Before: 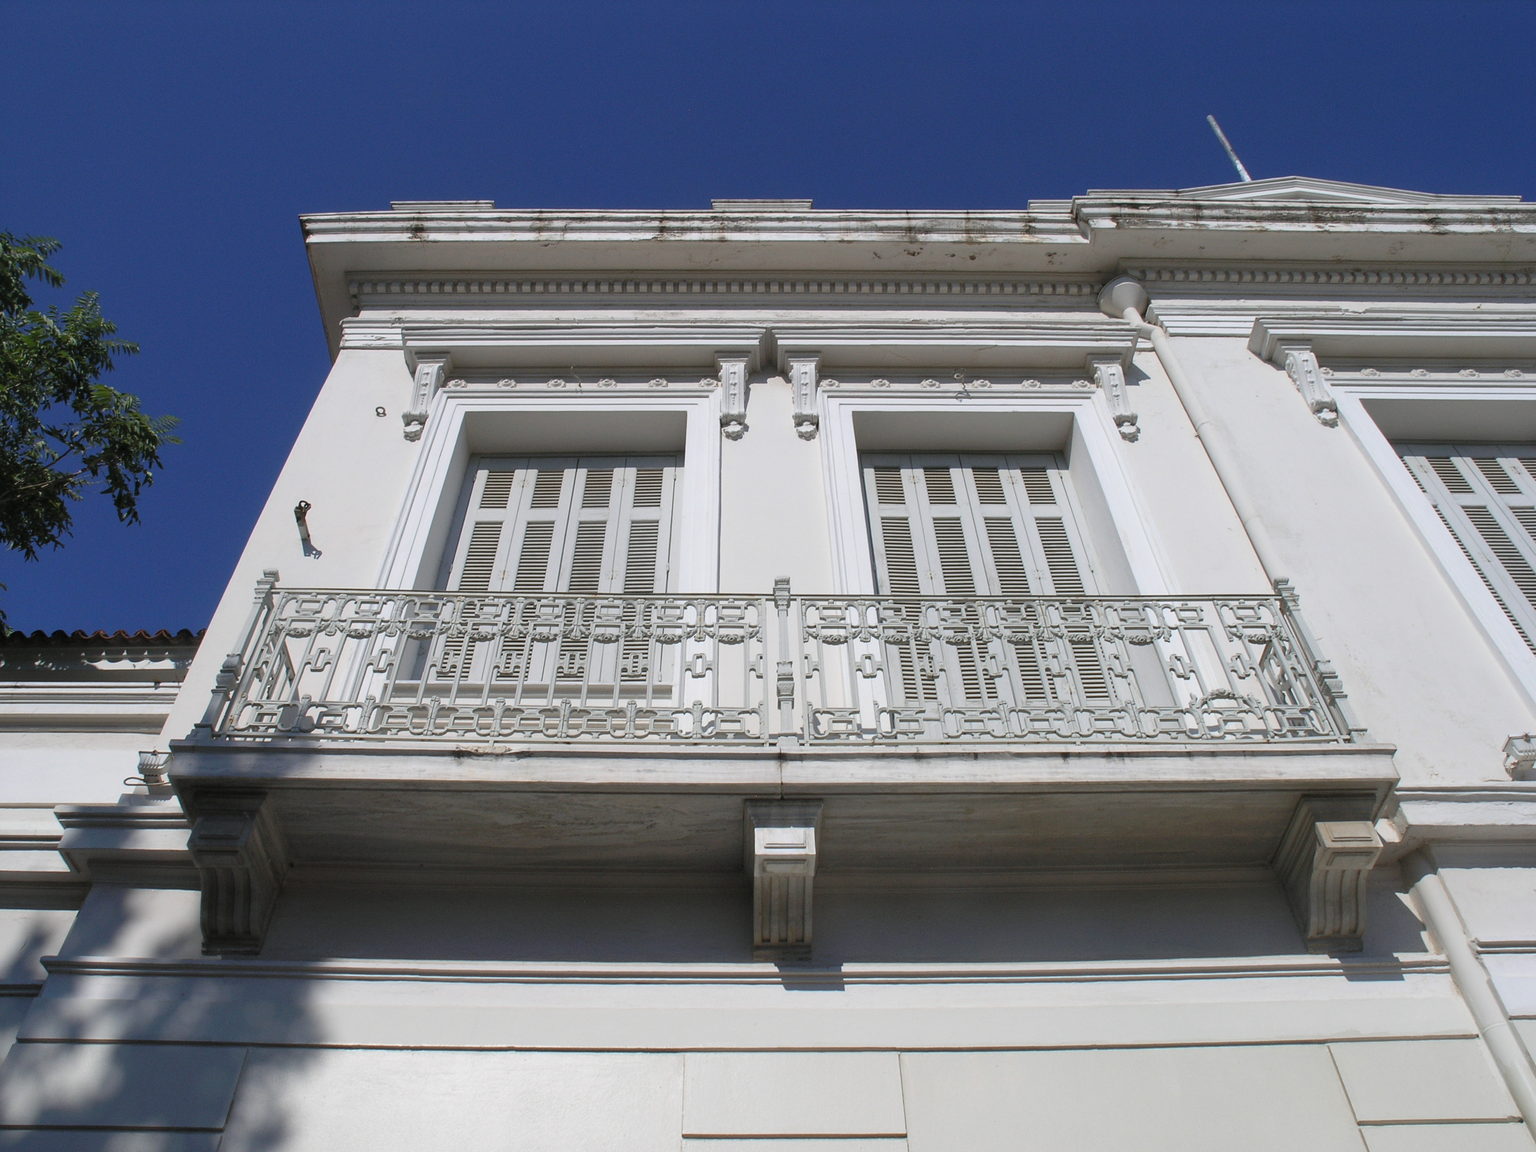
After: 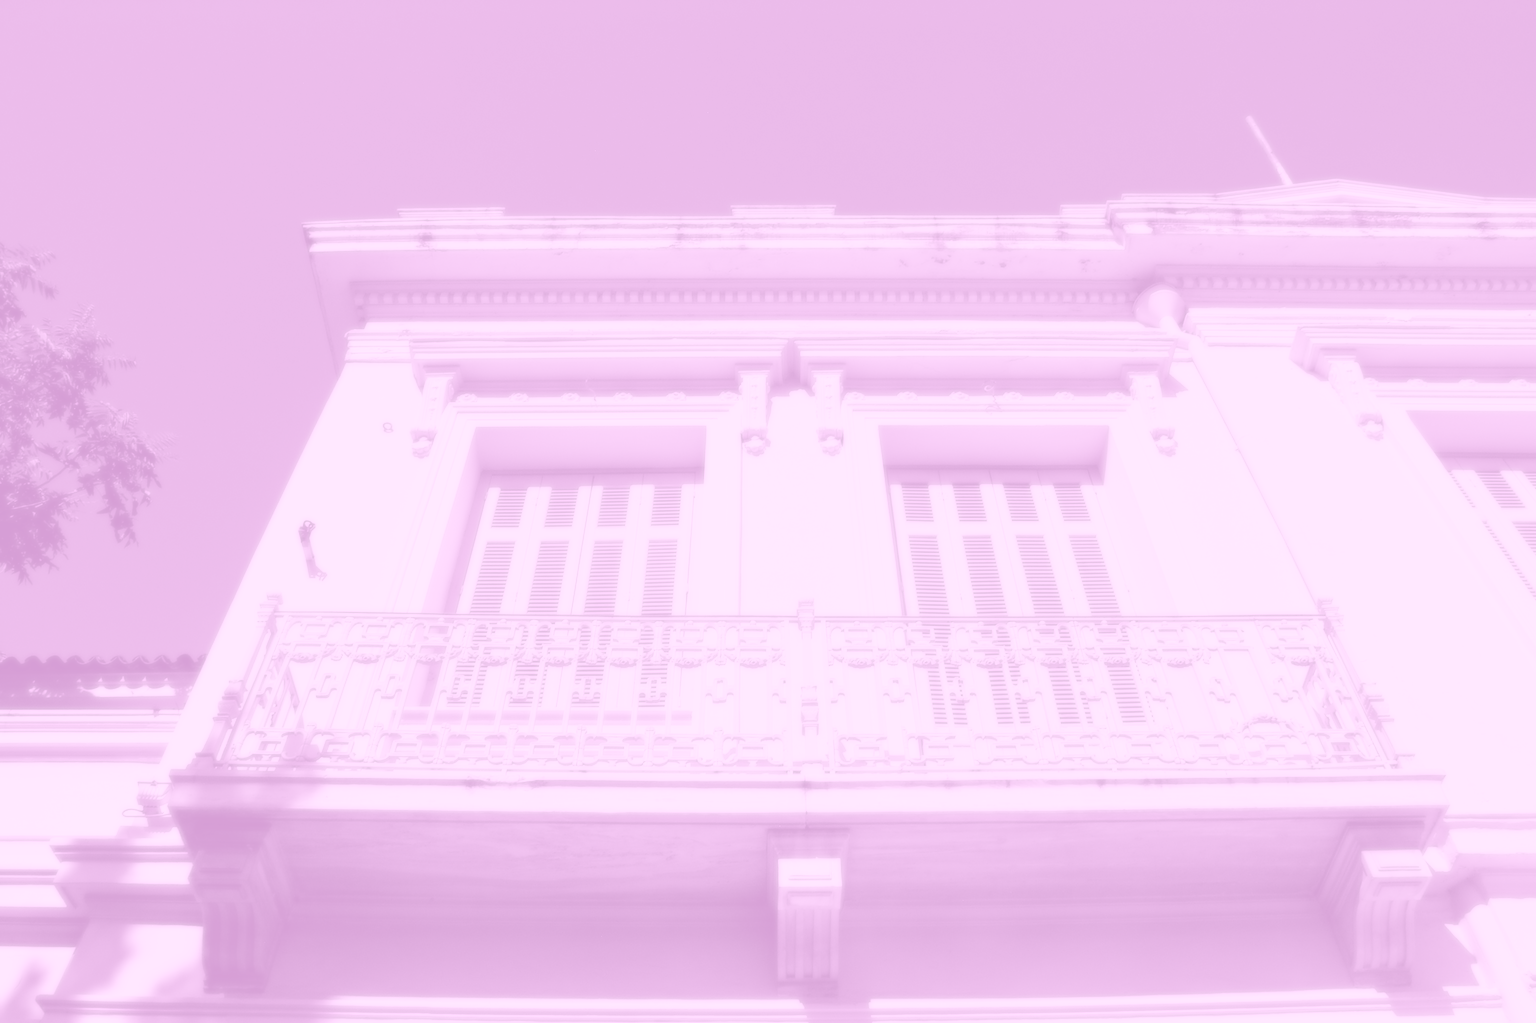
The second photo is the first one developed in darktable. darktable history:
soften: size 8.67%, mix 49%
tone equalizer: on, module defaults
color correction: highlights a* 19.59, highlights b* 27.49, shadows a* 3.46, shadows b* -17.28, saturation 0.73
crop and rotate: angle 0.2°, left 0.275%, right 3.127%, bottom 14.18%
filmic rgb: black relative exposure -7.15 EV, white relative exposure 5.36 EV, hardness 3.02, color science v6 (2022)
colorize: hue 331.2°, saturation 69%, source mix 30.28%, lightness 69.02%, version 1
